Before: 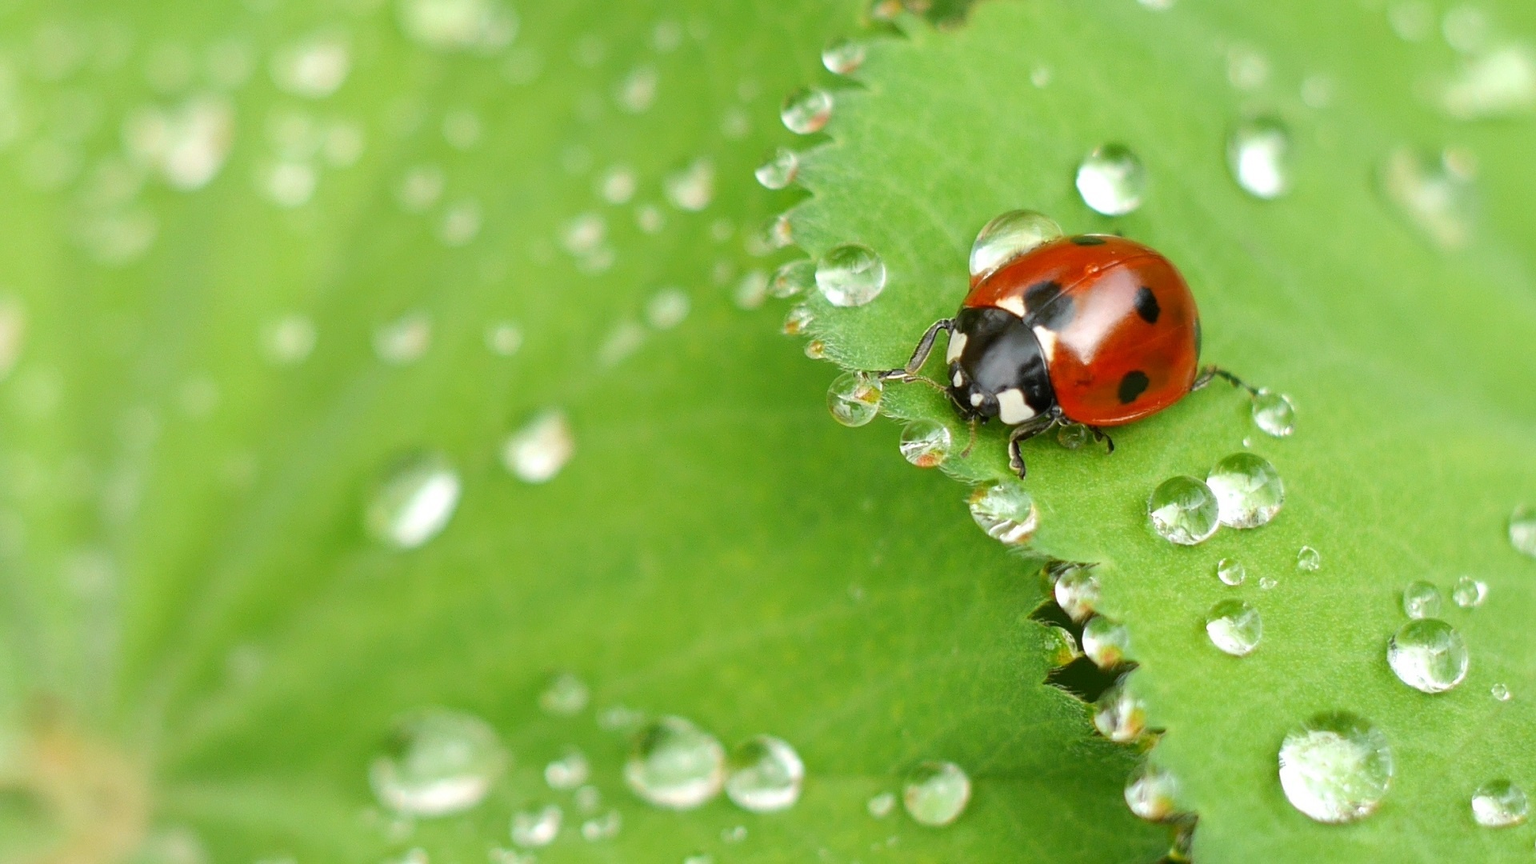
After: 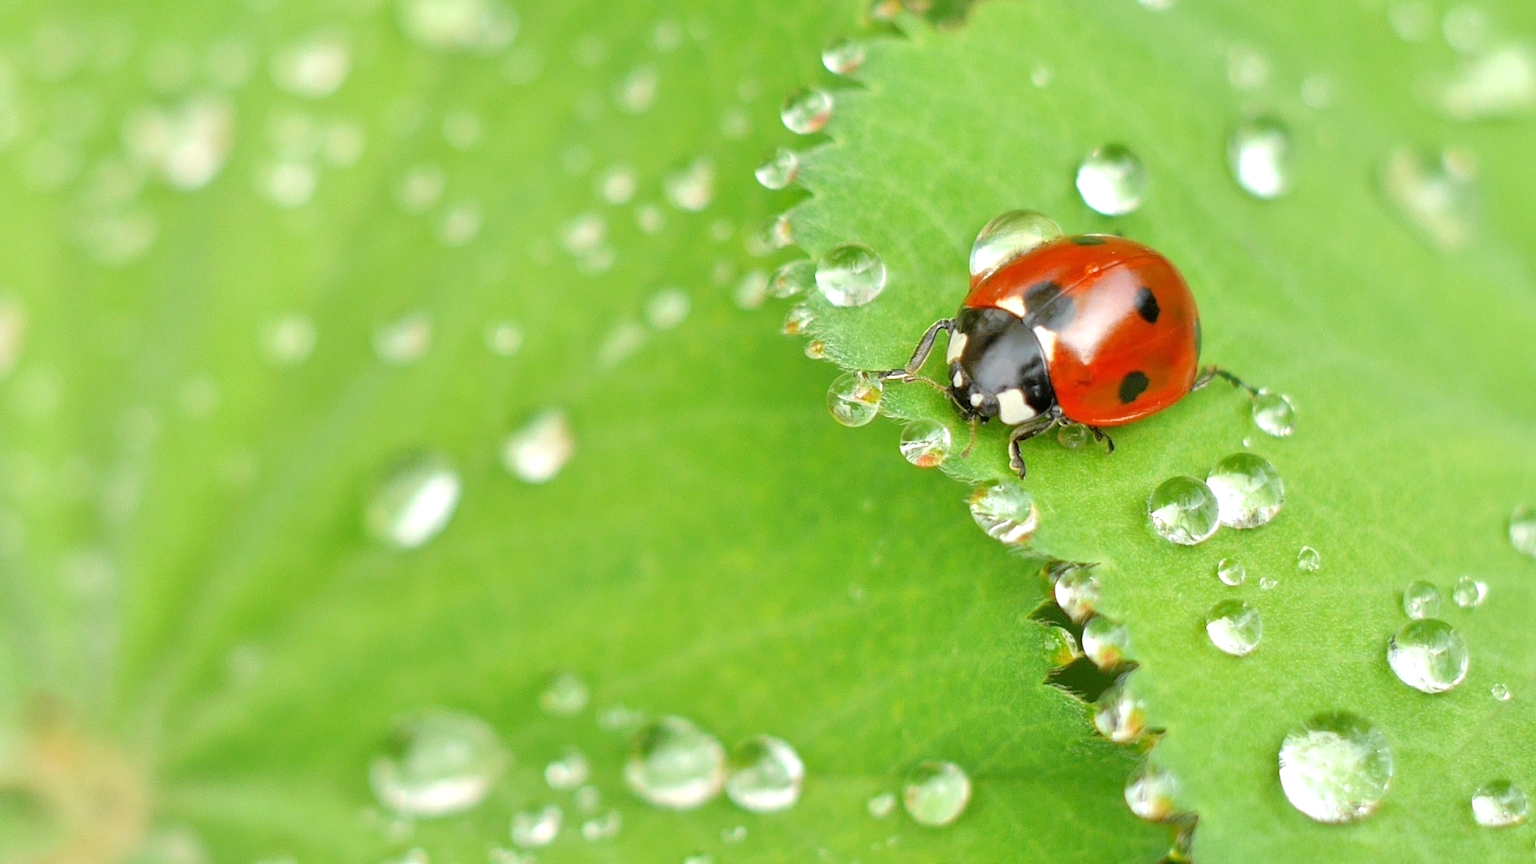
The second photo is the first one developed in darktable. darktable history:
tone equalizer: -7 EV 0.16 EV, -6 EV 0.621 EV, -5 EV 1.14 EV, -4 EV 1.33 EV, -3 EV 1.15 EV, -2 EV 0.6 EV, -1 EV 0.165 EV, mask exposure compensation -0.507 EV
